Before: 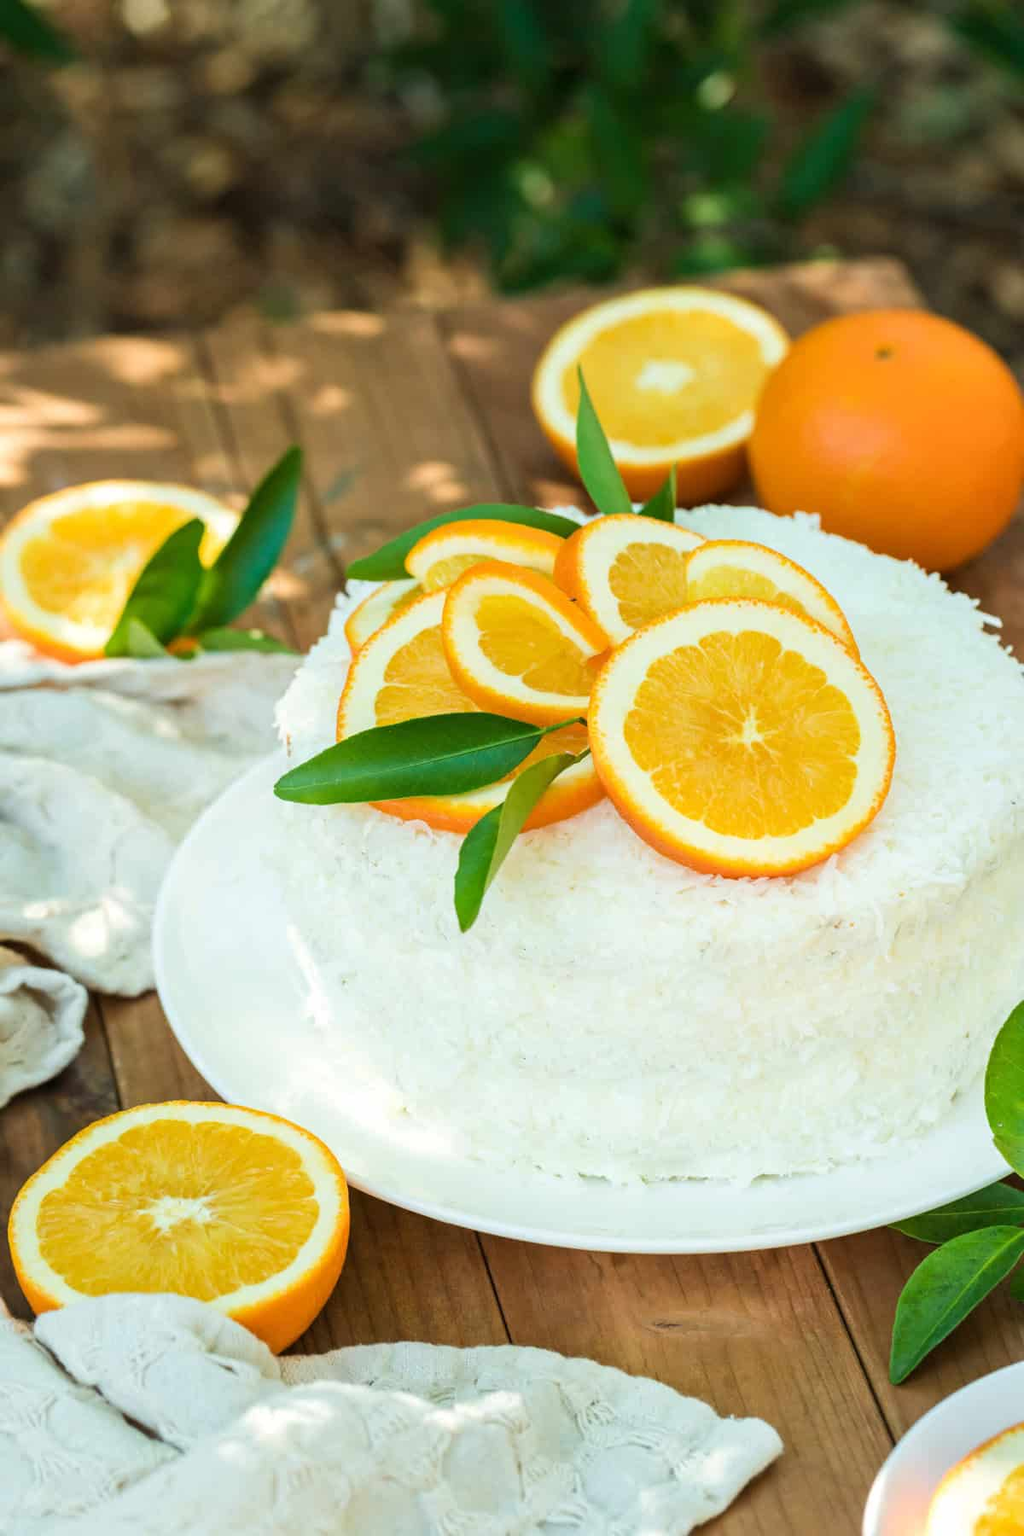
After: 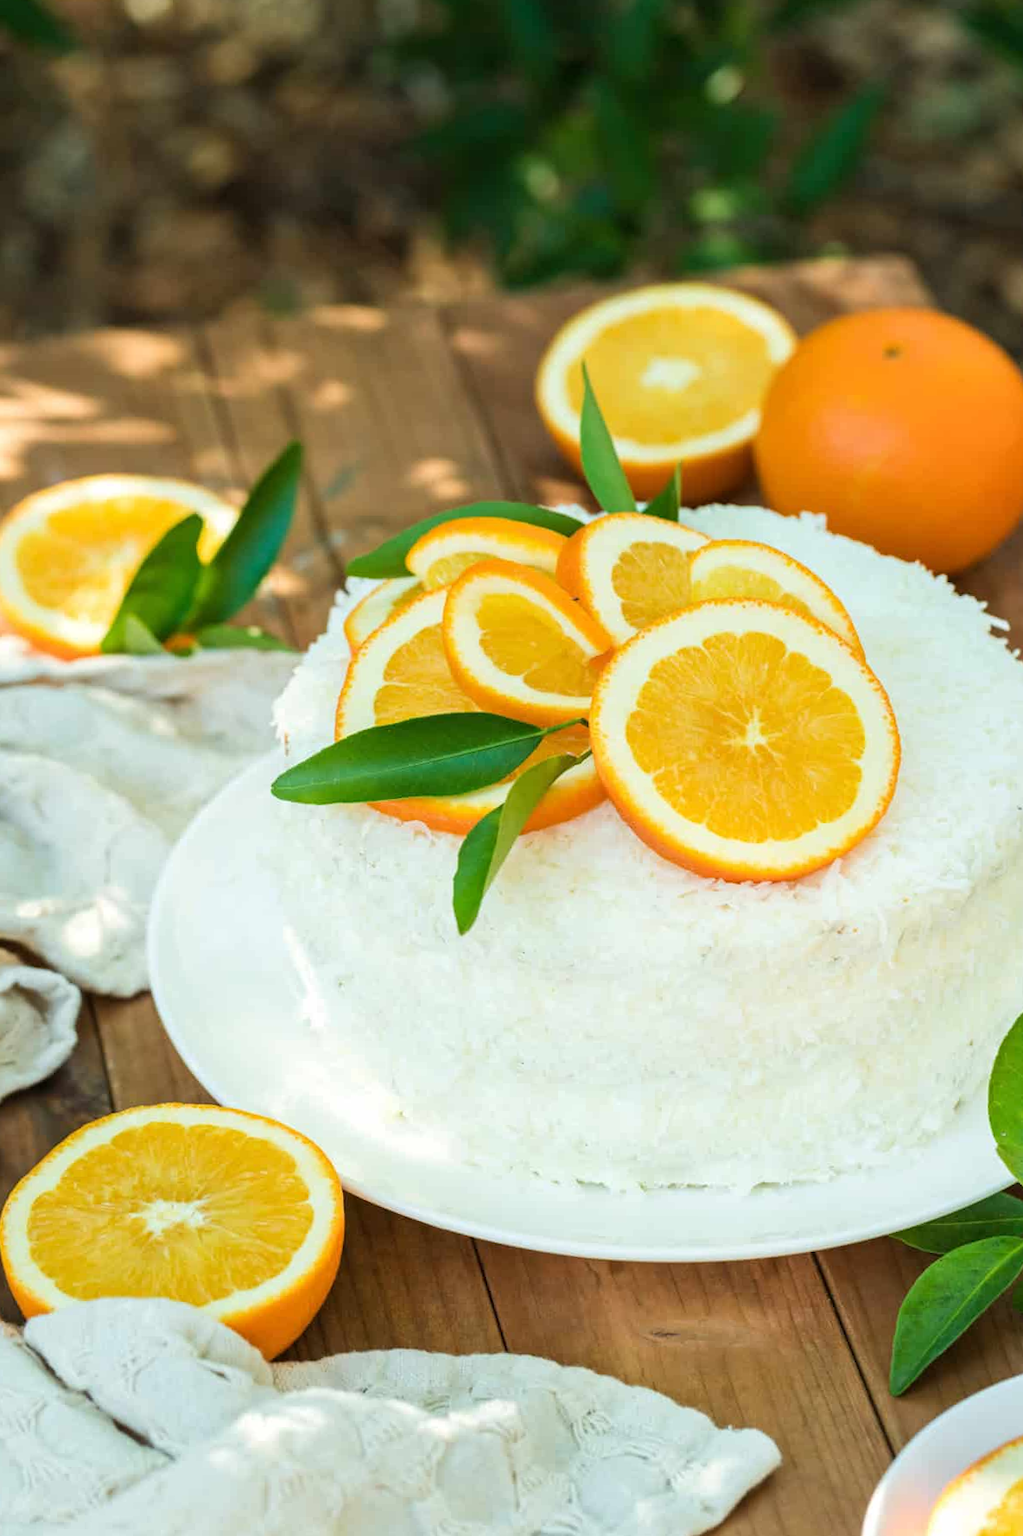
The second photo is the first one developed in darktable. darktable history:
crop and rotate: angle -0.457°
